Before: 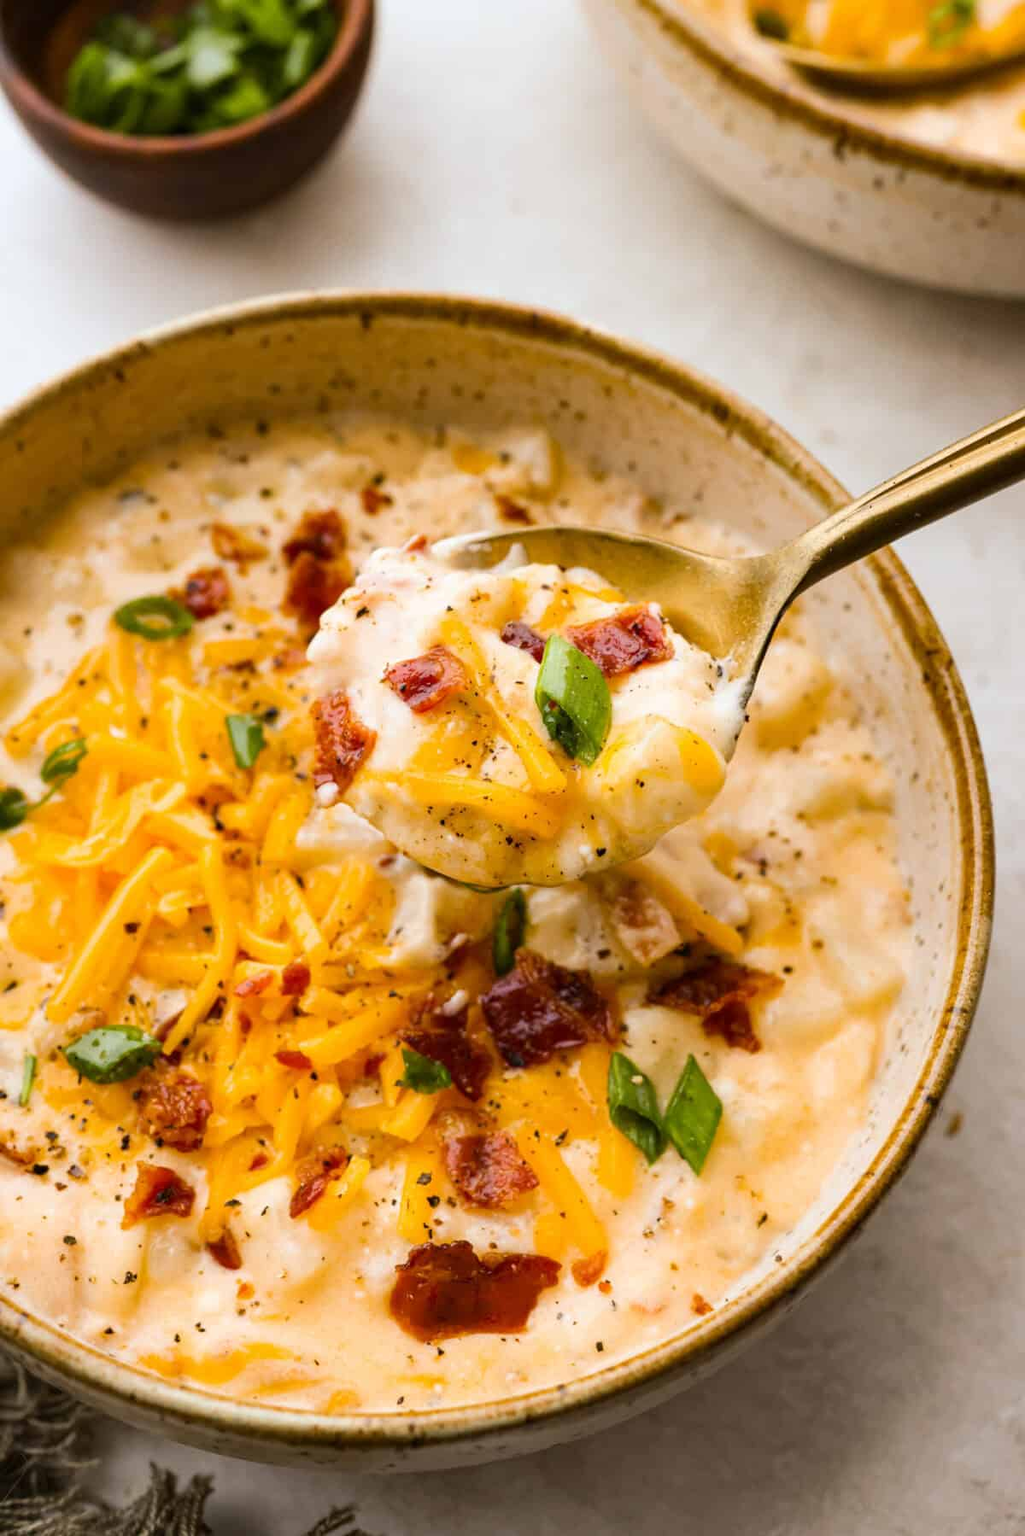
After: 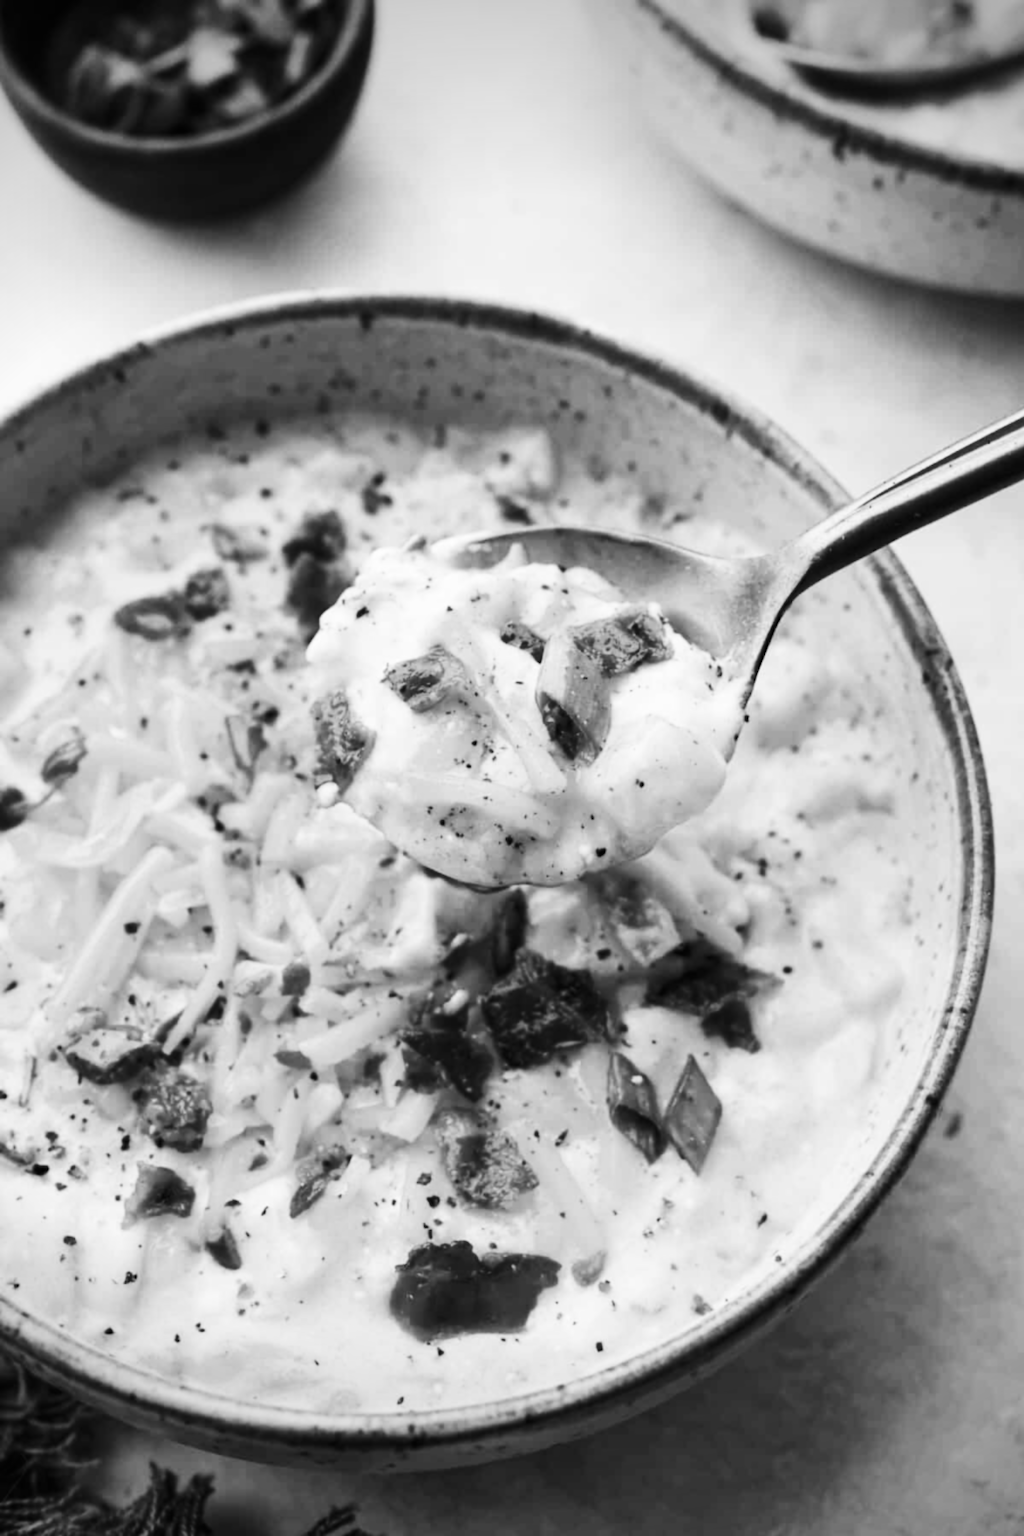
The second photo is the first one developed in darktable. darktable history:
vignetting: fall-off start 88.53%, fall-off radius 44.2%, saturation 0.376, width/height ratio 1.161
lowpass: radius 0.76, contrast 1.56, saturation 0, unbound 0
